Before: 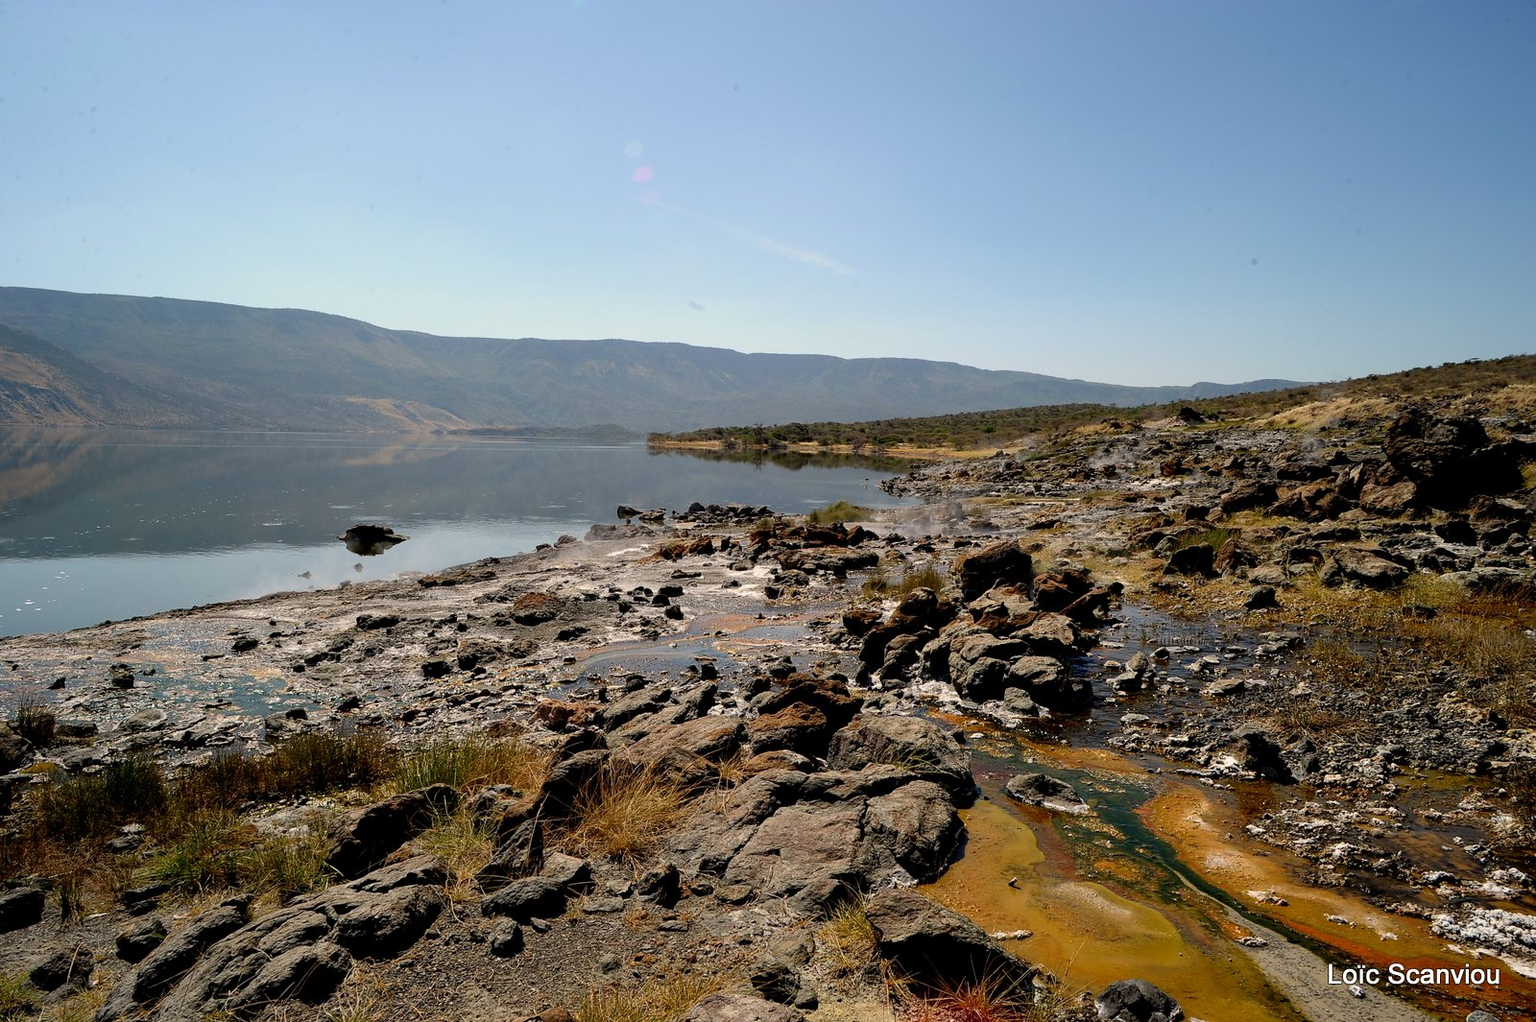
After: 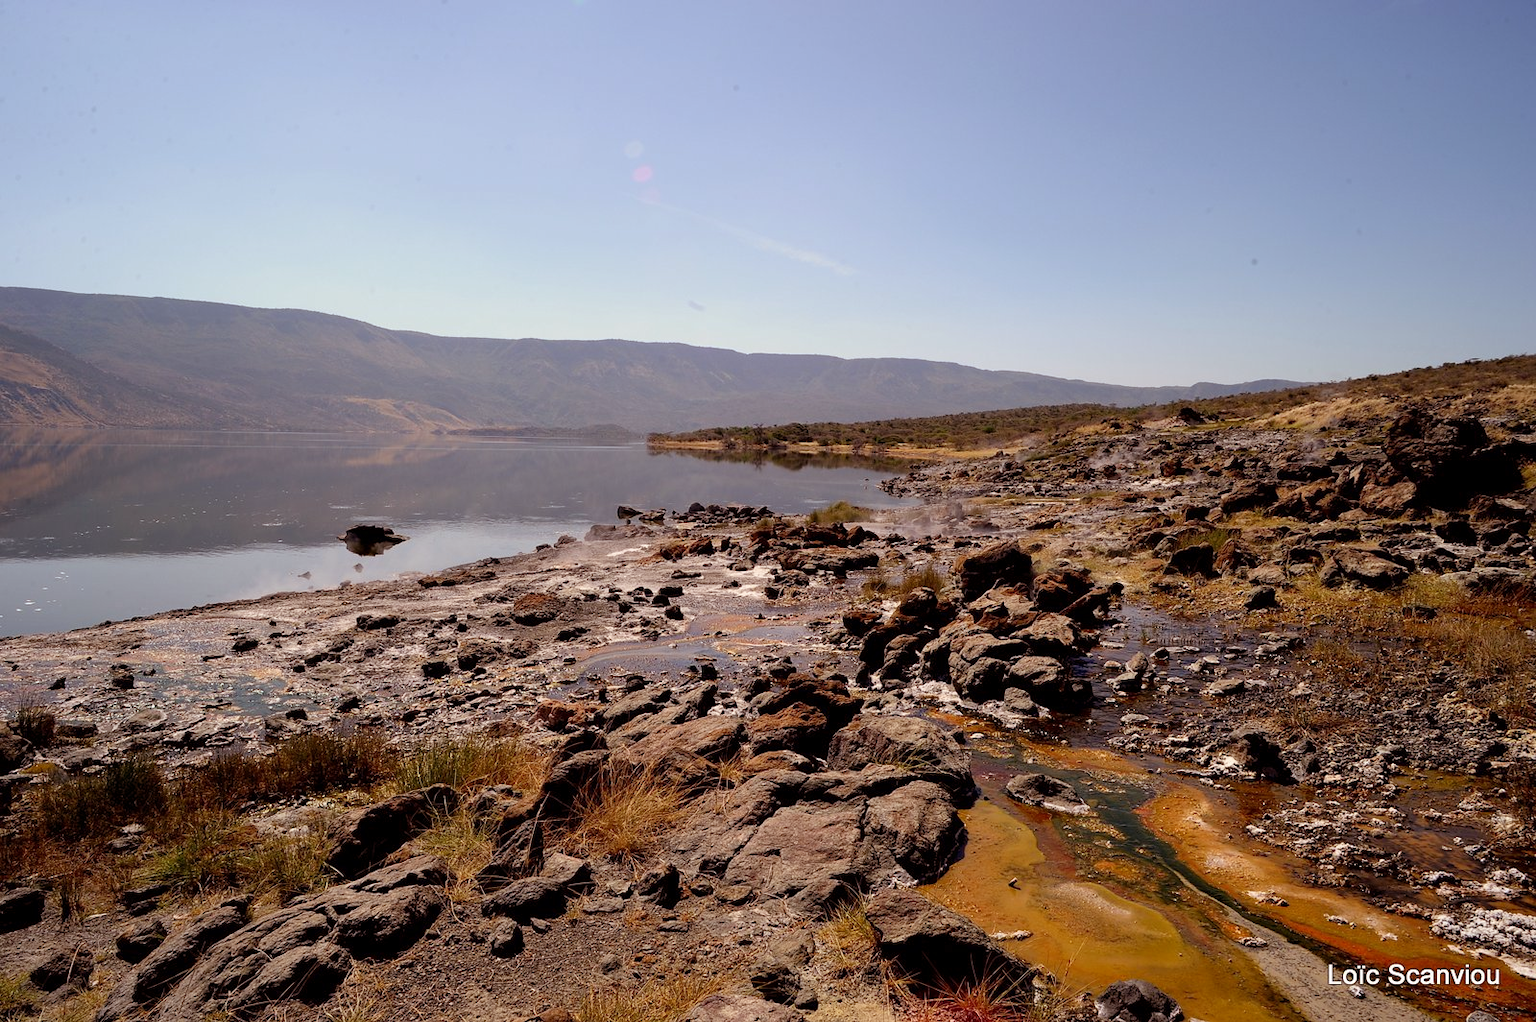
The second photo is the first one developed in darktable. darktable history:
rgb levels: mode RGB, independent channels, levels [[0, 0.474, 1], [0, 0.5, 1], [0, 0.5, 1]]
exposure: exposure -0.05 EV
